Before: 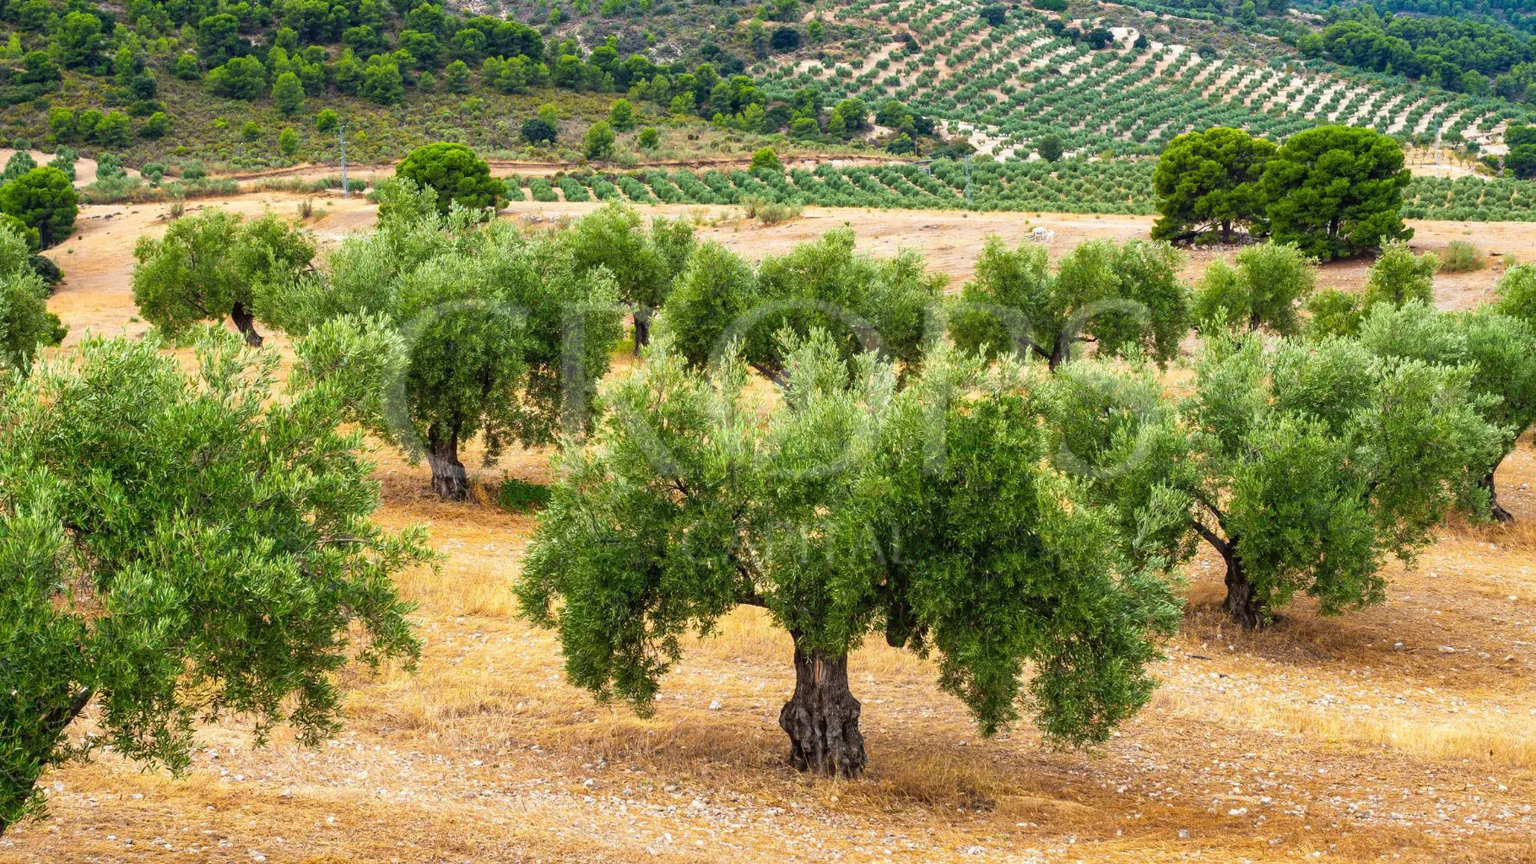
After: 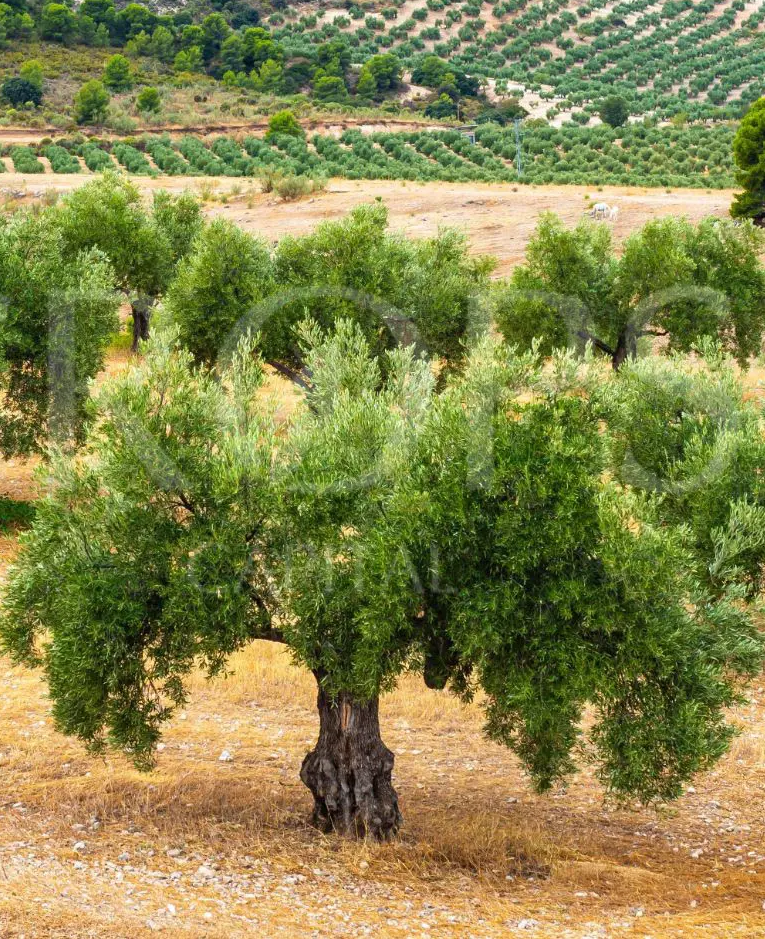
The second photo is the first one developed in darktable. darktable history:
crop: left 33.883%, top 6.012%, right 23.056%
